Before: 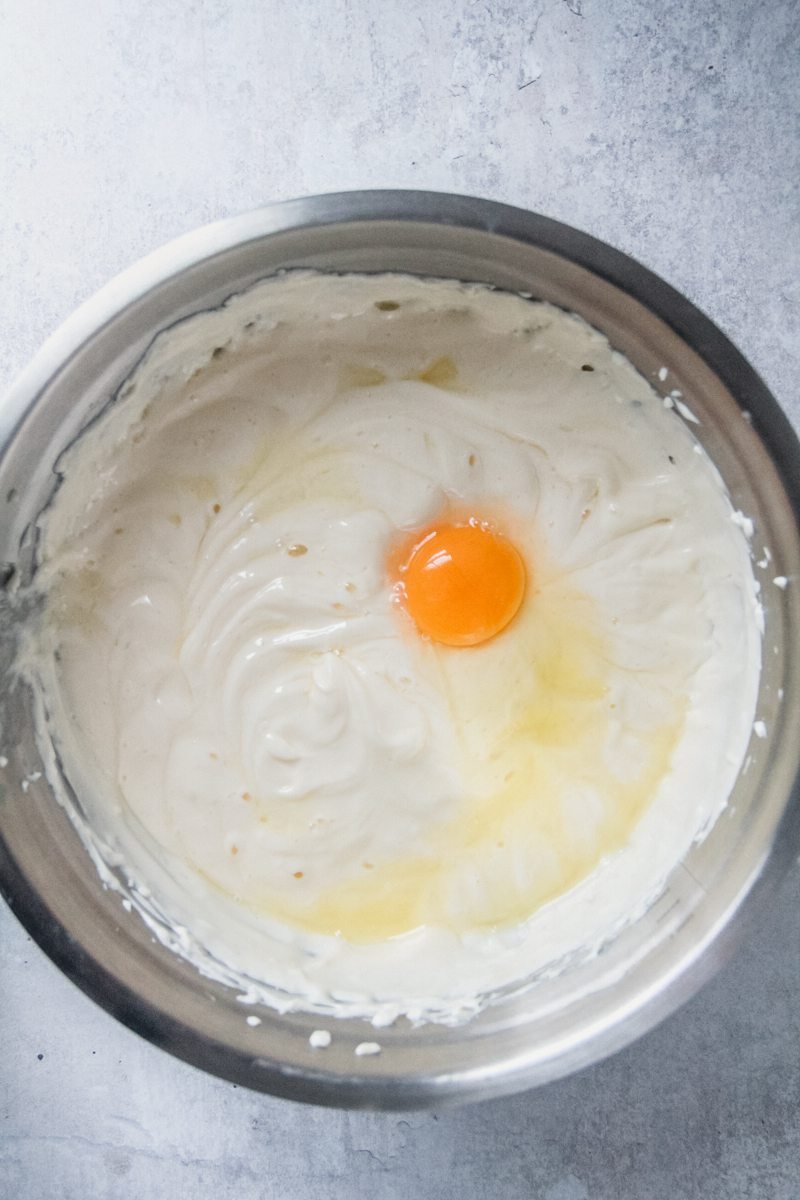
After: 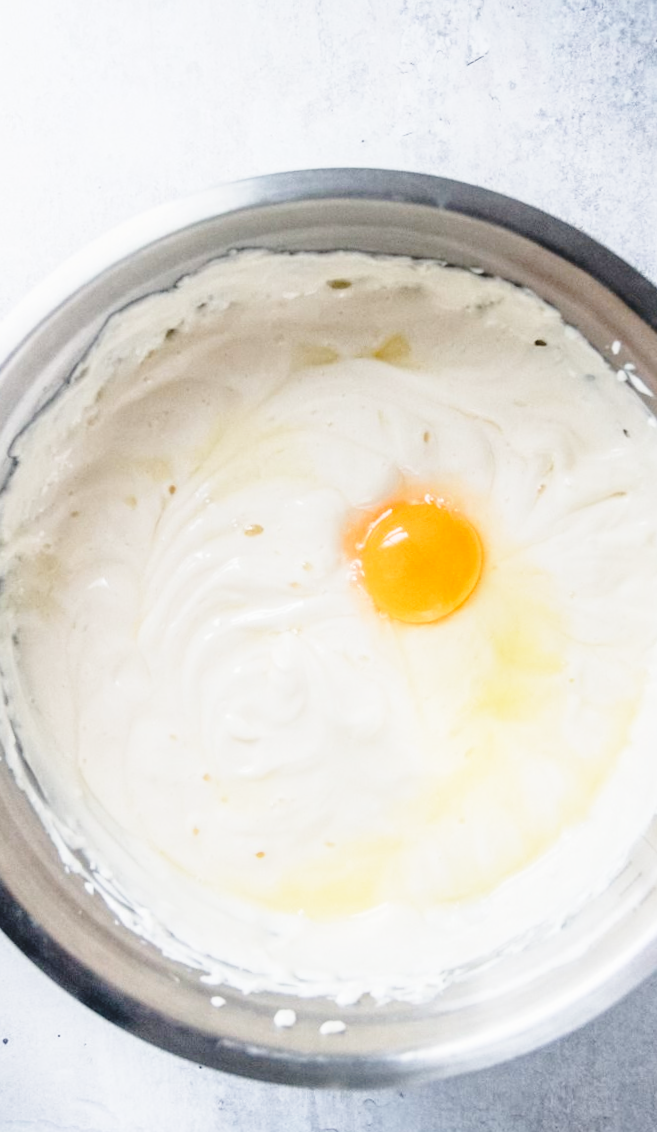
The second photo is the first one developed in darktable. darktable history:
crop and rotate: angle 1°, left 4.281%, top 0.642%, right 11.383%, bottom 2.486%
color balance rgb: on, module defaults
base curve: curves: ch0 [(0, 0) (0.028, 0.03) (0.121, 0.232) (0.46, 0.748) (0.859, 0.968) (1, 1)], preserve colors none
